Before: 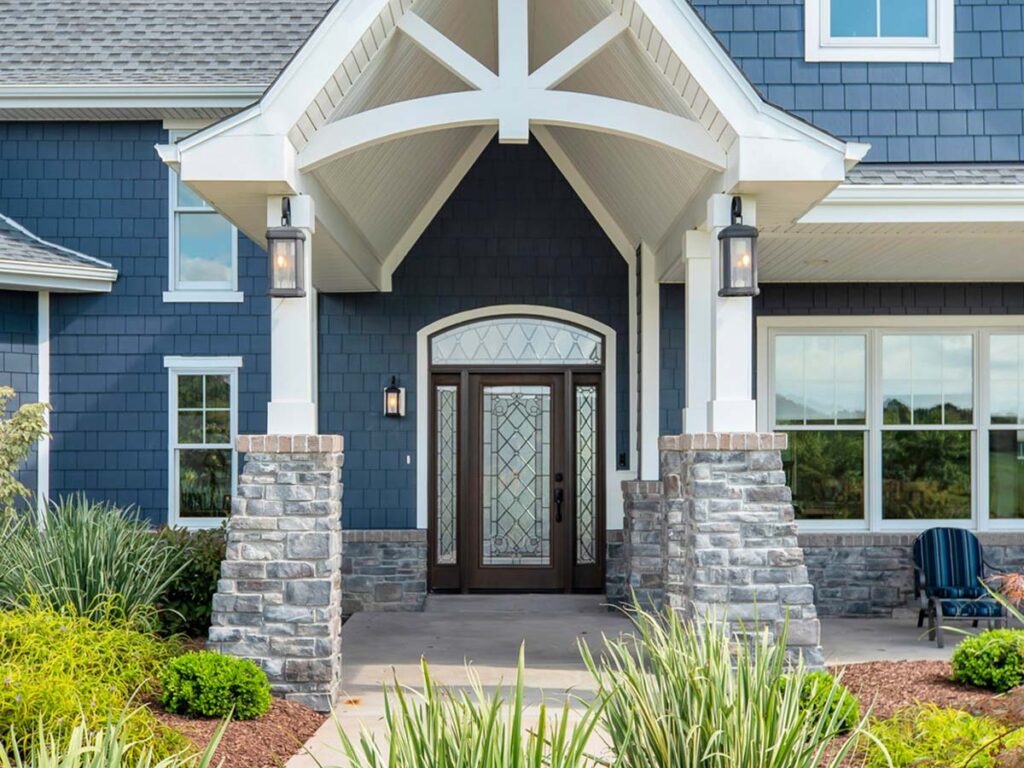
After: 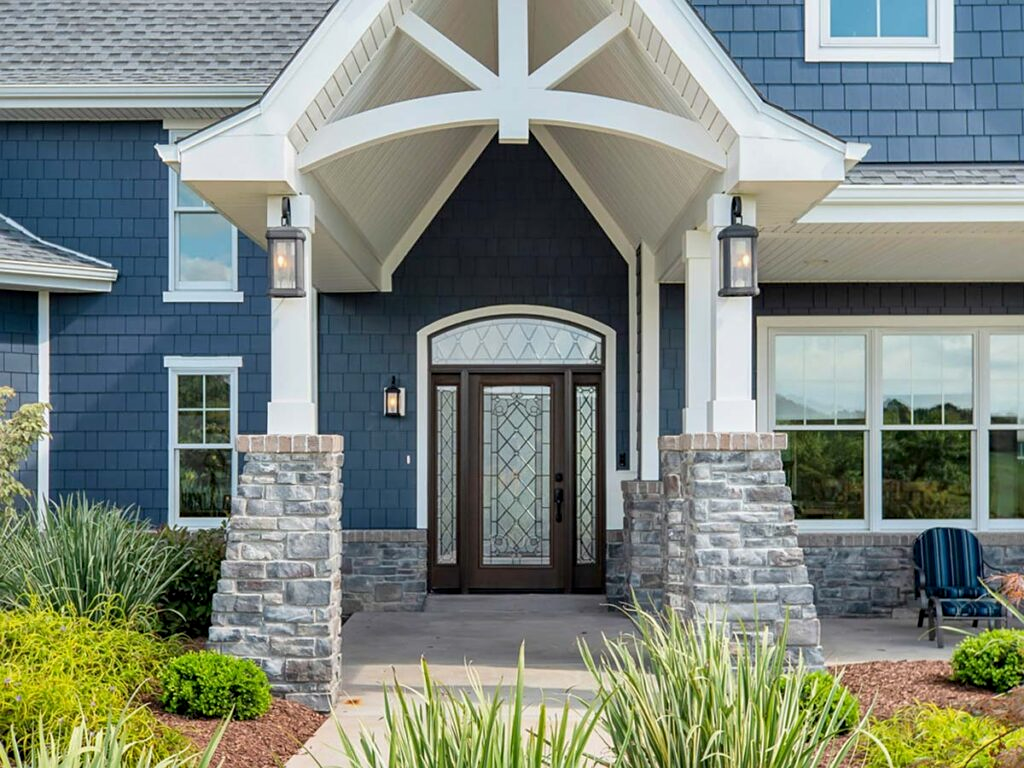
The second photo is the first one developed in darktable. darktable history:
sharpen: amount 0.2
exposure: black level correction 0.002, exposure -0.1 EV, compensate highlight preservation false
tone equalizer: on, module defaults
